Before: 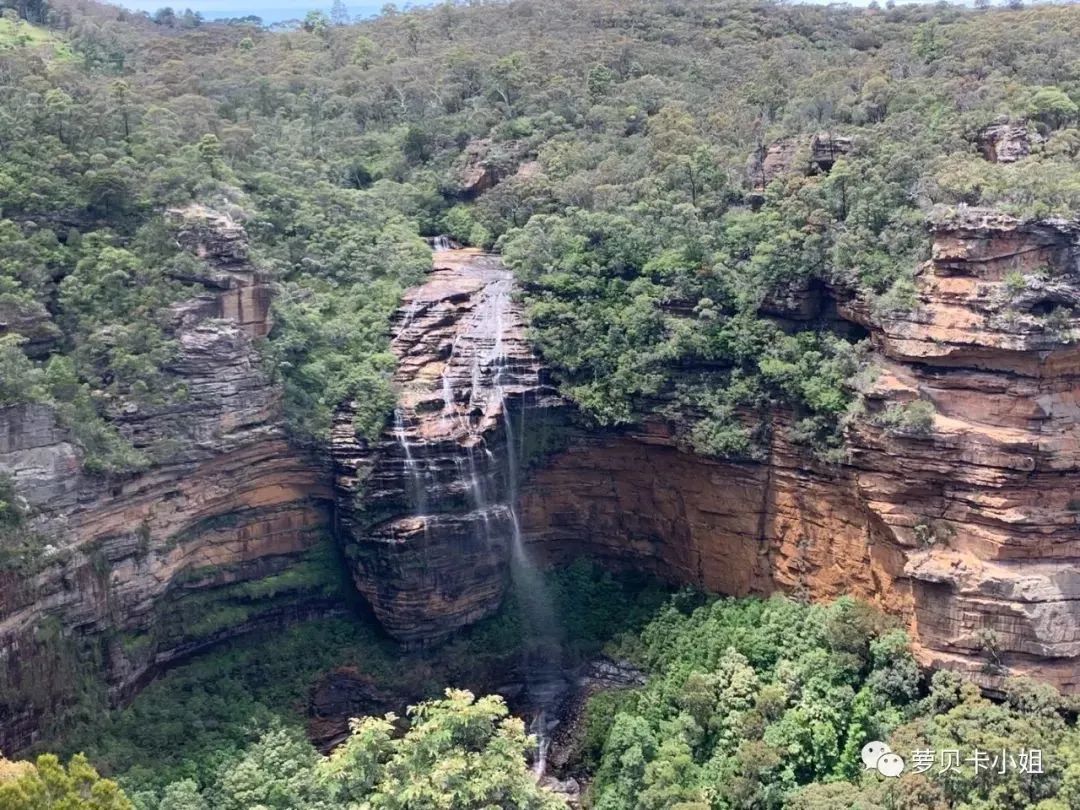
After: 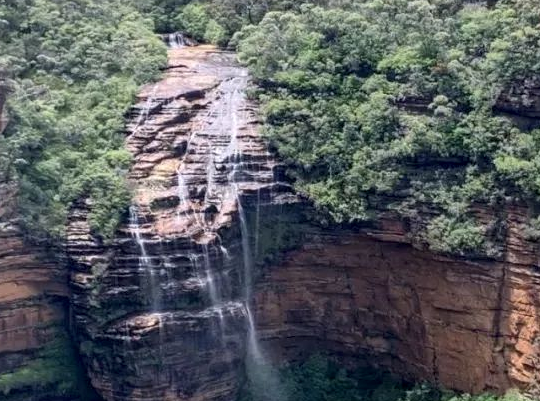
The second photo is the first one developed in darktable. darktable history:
local contrast: on, module defaults
crop: left 24.591%, top 25.109%, right 25.341%, bottom 25.36%
